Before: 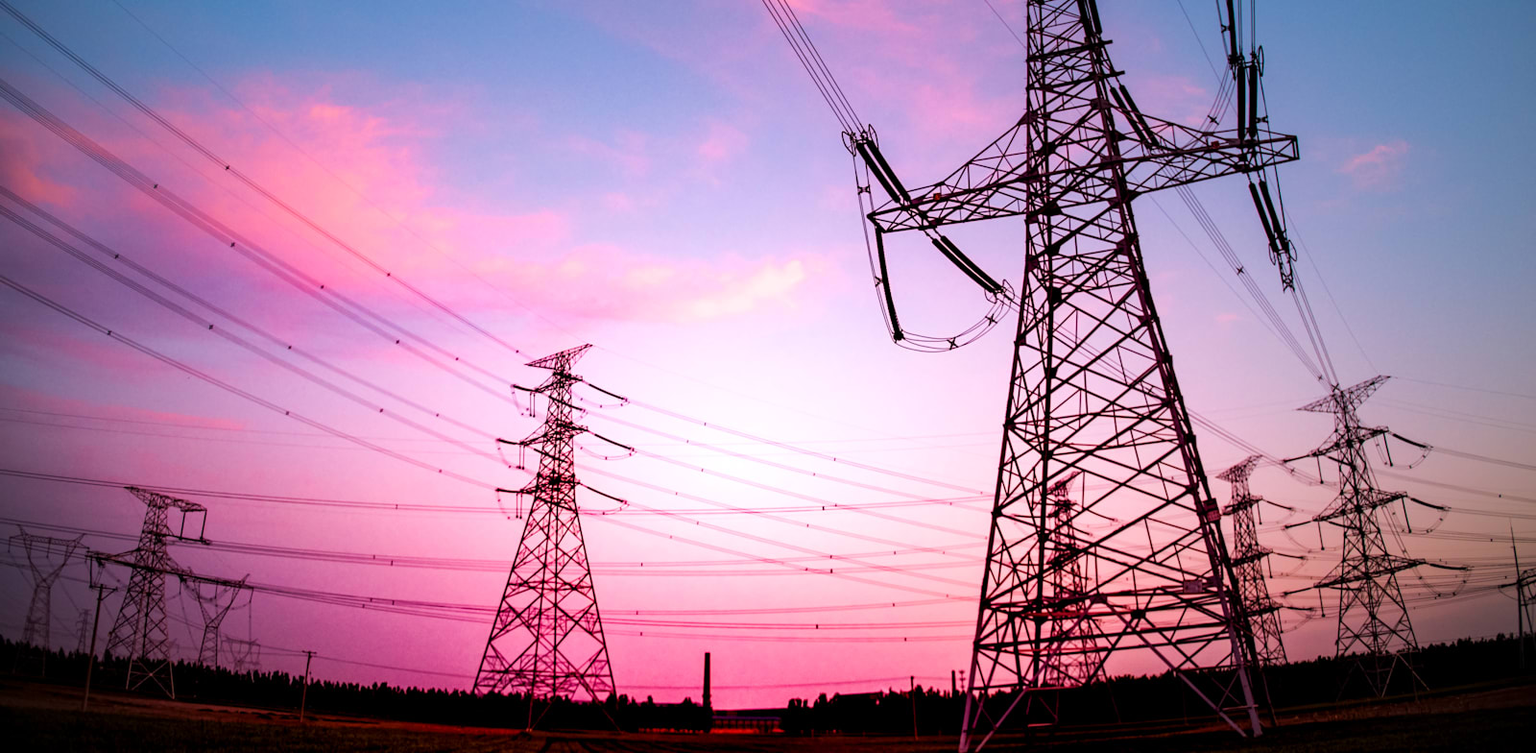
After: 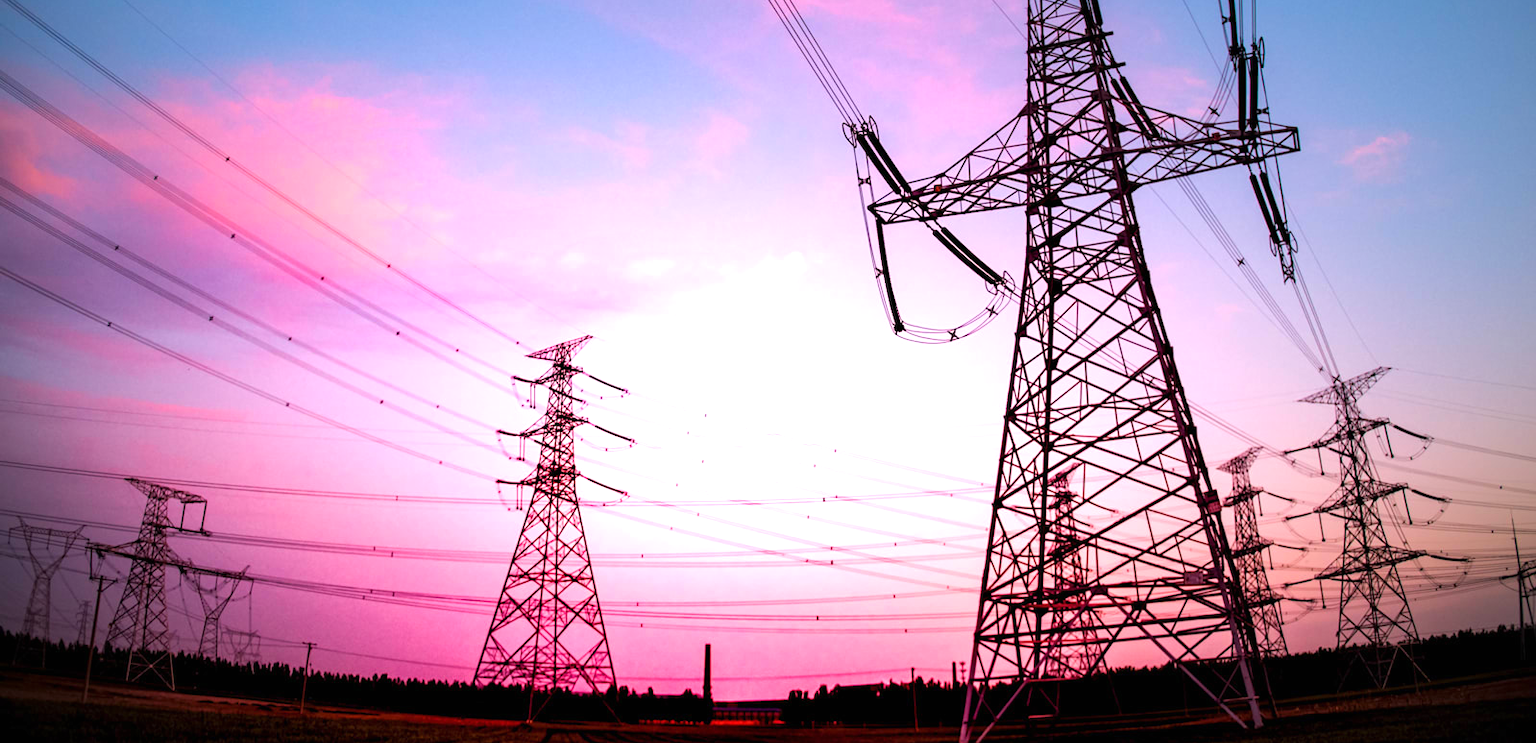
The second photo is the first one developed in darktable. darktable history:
crop: top 1.202%, right 0.053%
exposure: black level correction 0, exposure 0.499 EV, compensate highlight preservation false
